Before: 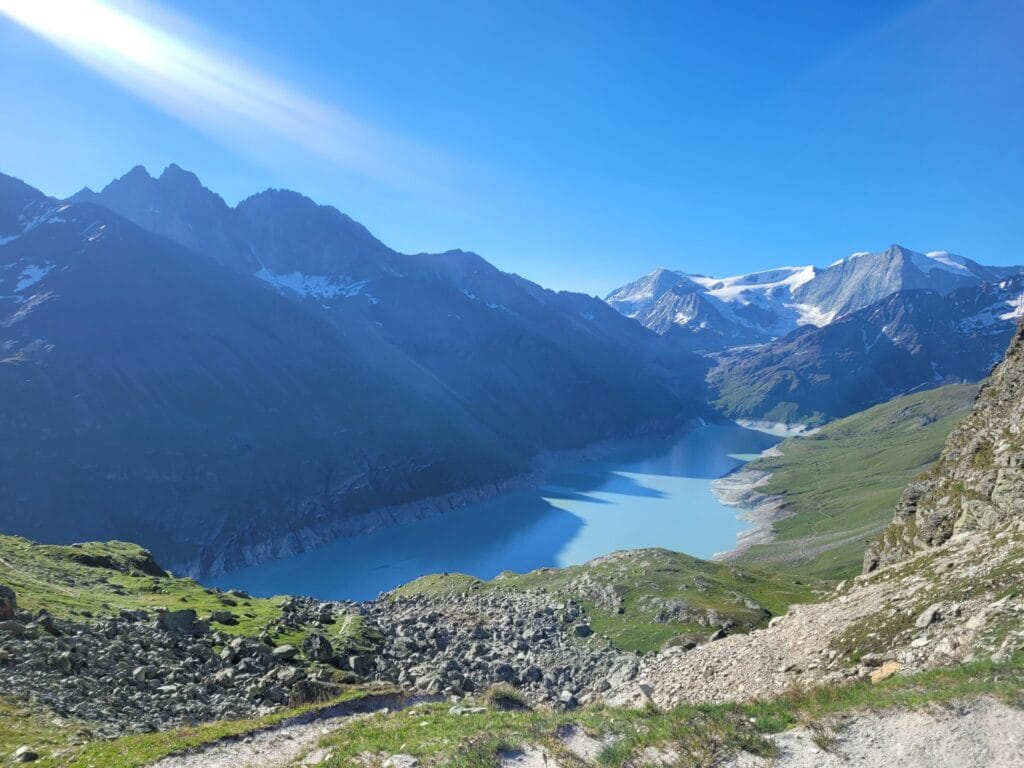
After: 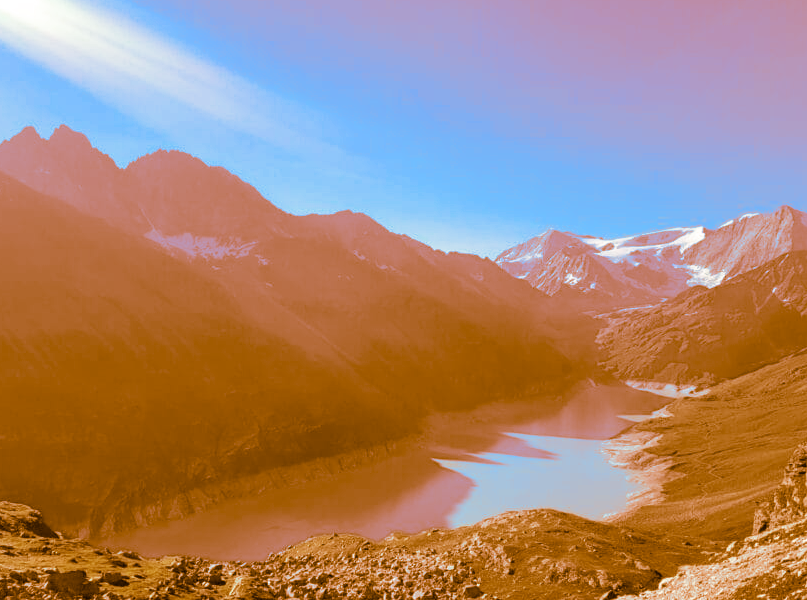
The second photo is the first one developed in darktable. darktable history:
crop and rotate: left 10.77%, top 5.1%, right 10.41%, bottom 16.76%
split-toning: shadows › hue 26°, shadows › saturation 0.92, highlights › hue 40°, highlights › saturation 0.92, balance -63, compress 0%
